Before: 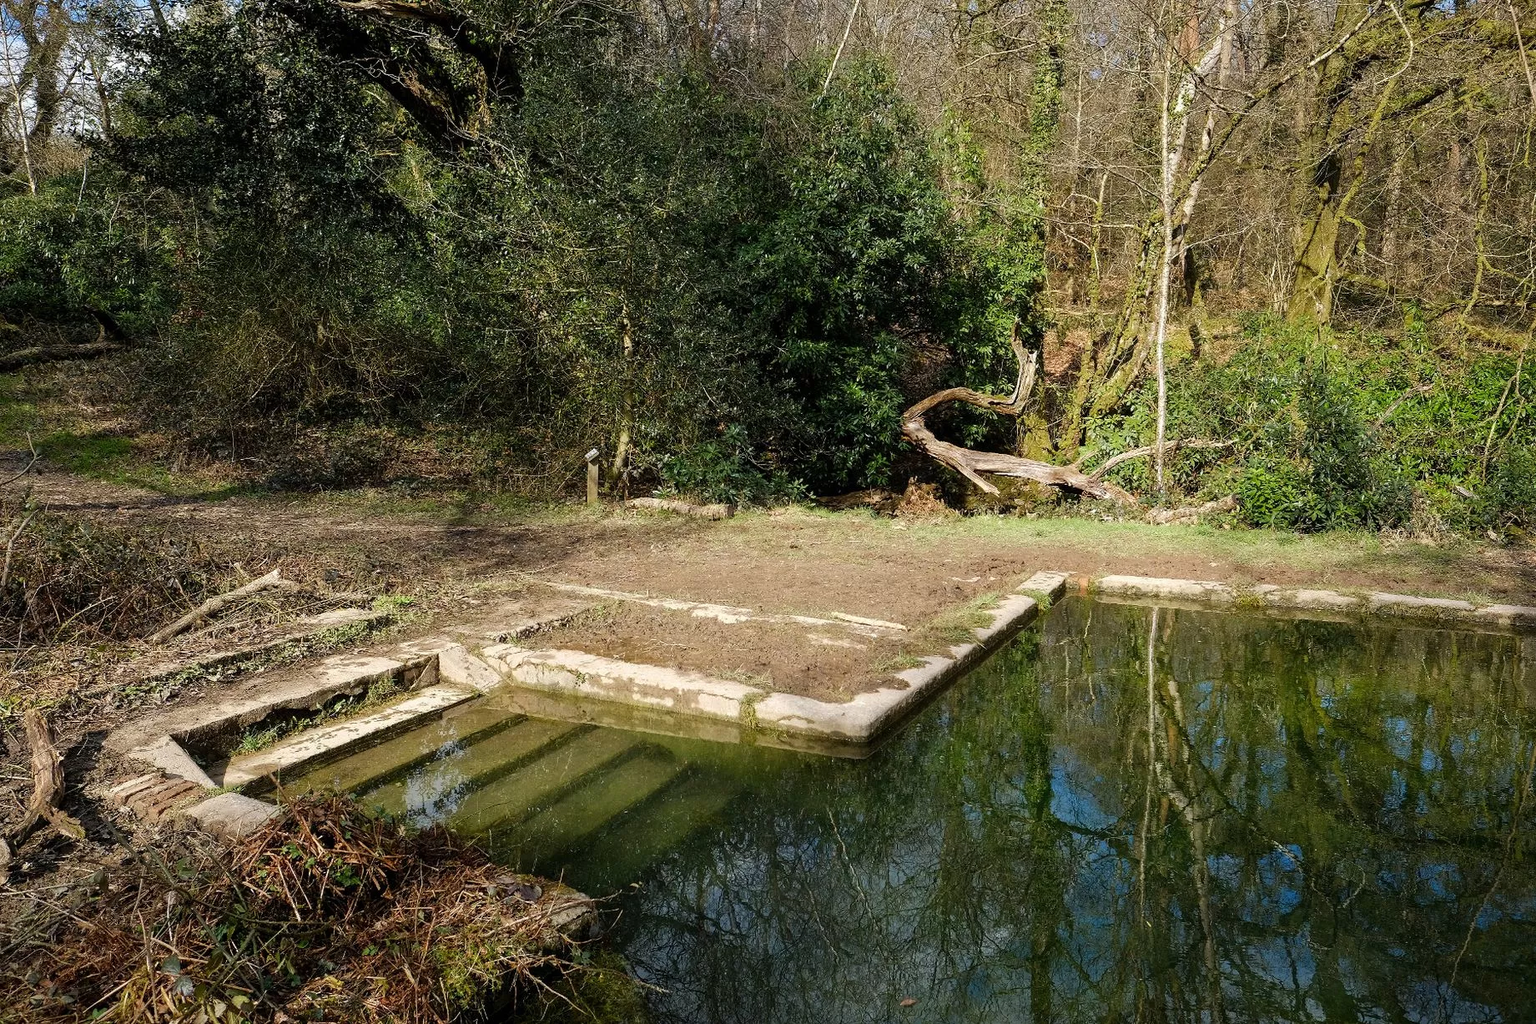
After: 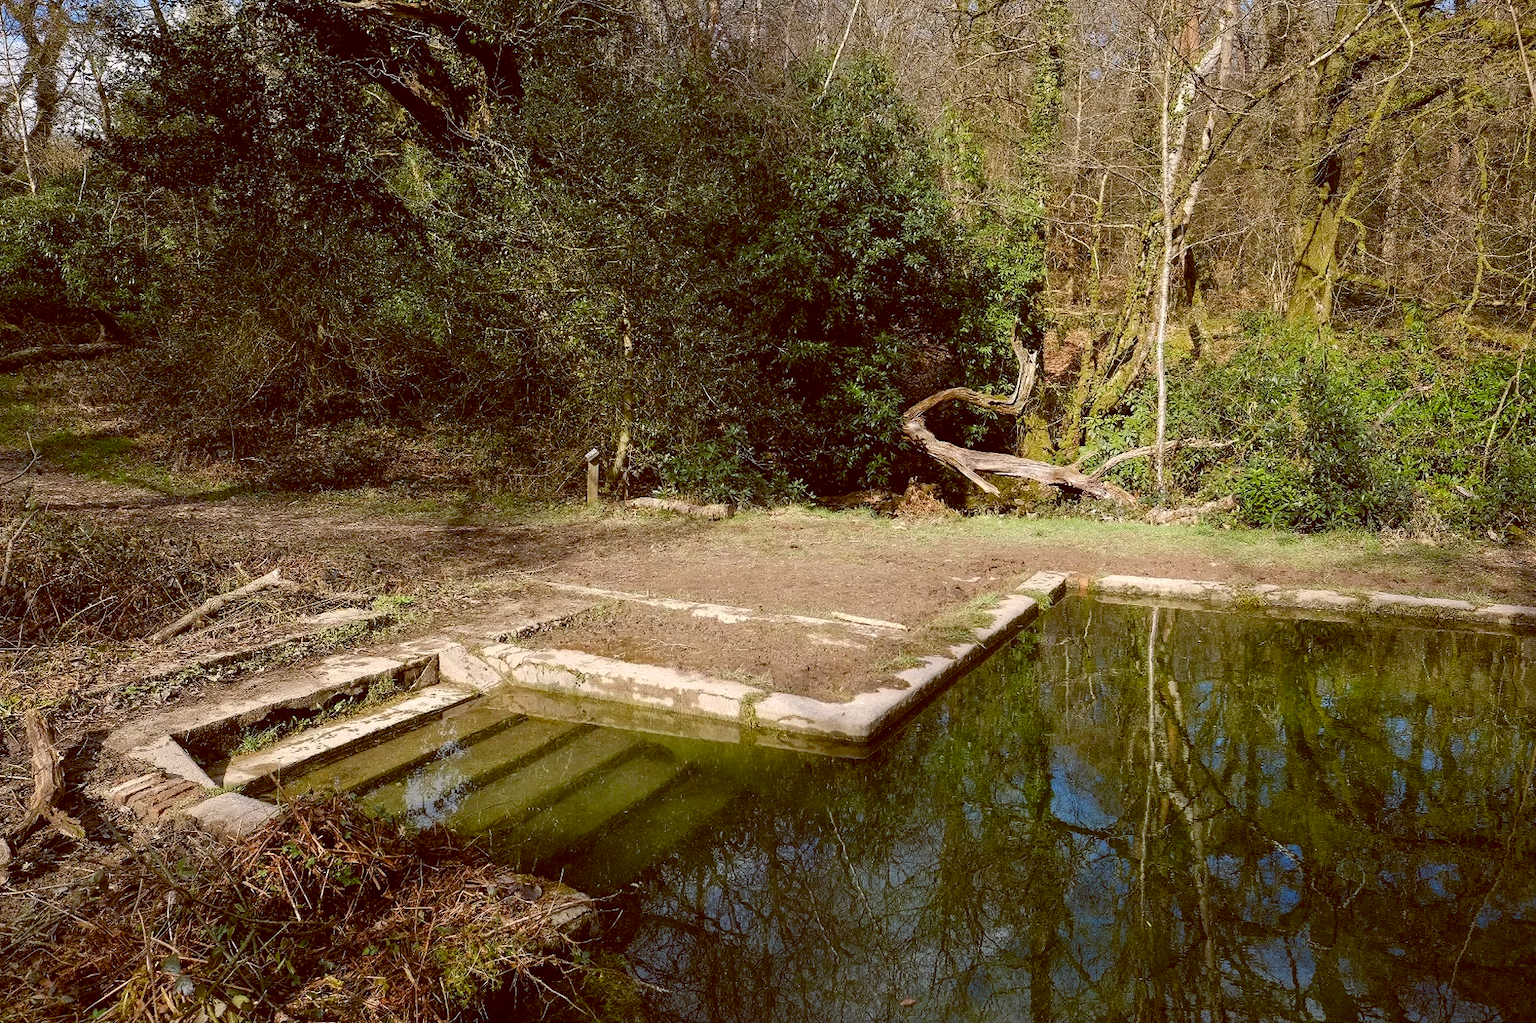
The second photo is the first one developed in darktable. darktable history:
color correction: highlights a* 3.84, highlights b* 5.07
color balance: lift [1, 1.015, 1.004, 0.985], gamma [1, 0.958, 0.971, 1.042], gain [1, 0.956, 0.977, 1.044]
